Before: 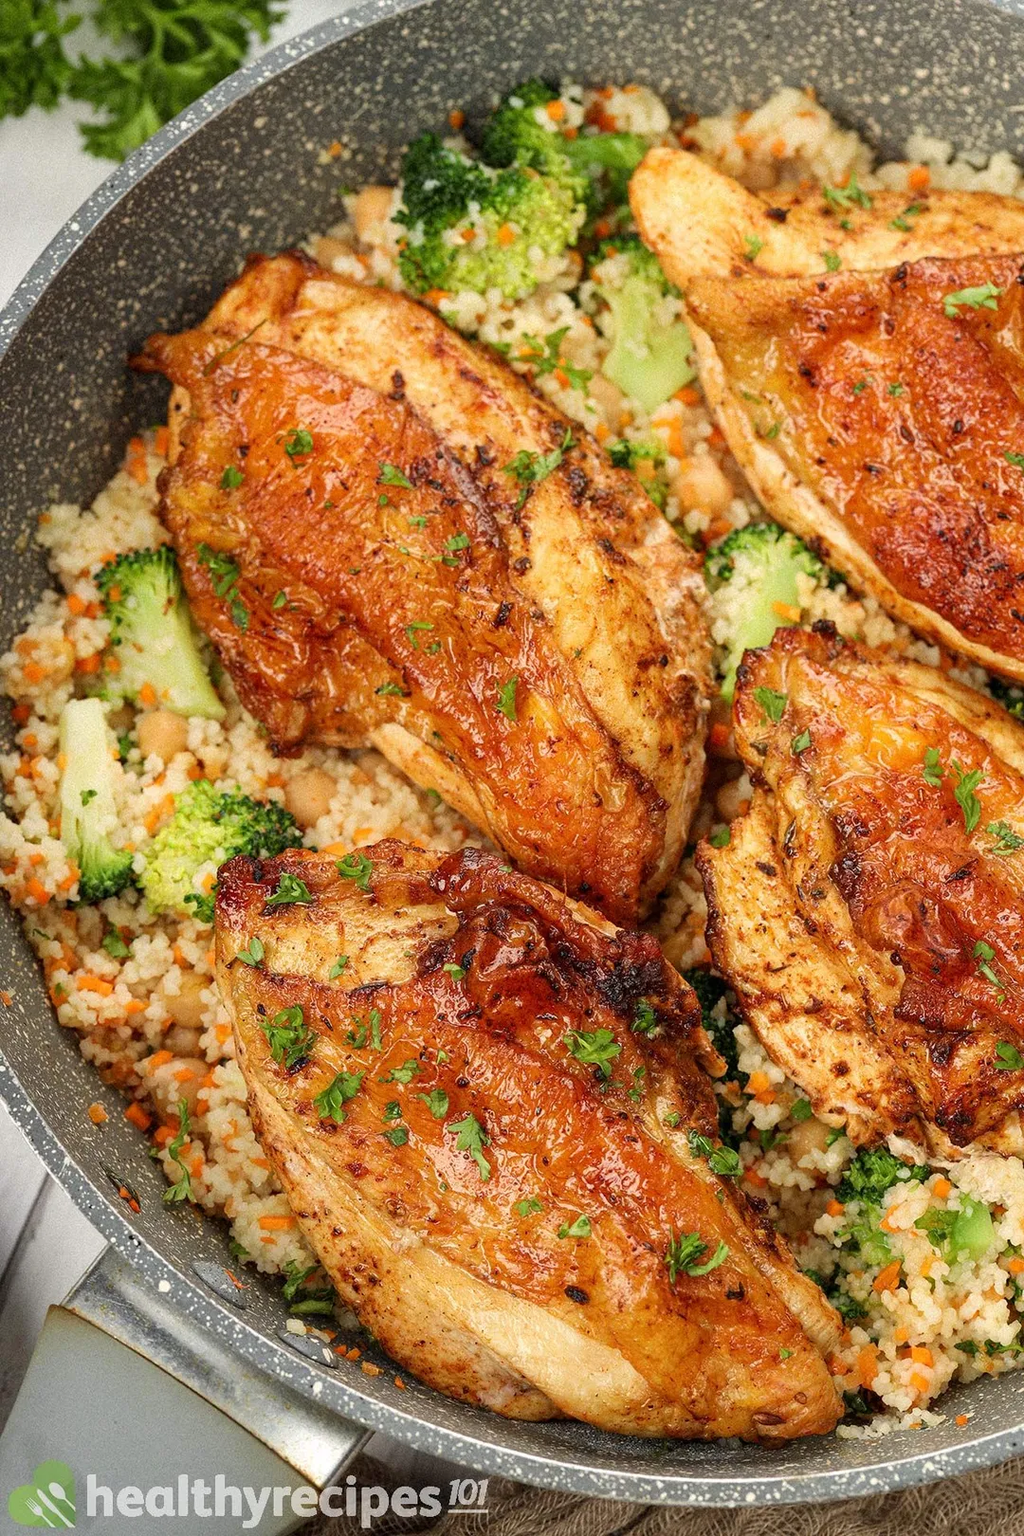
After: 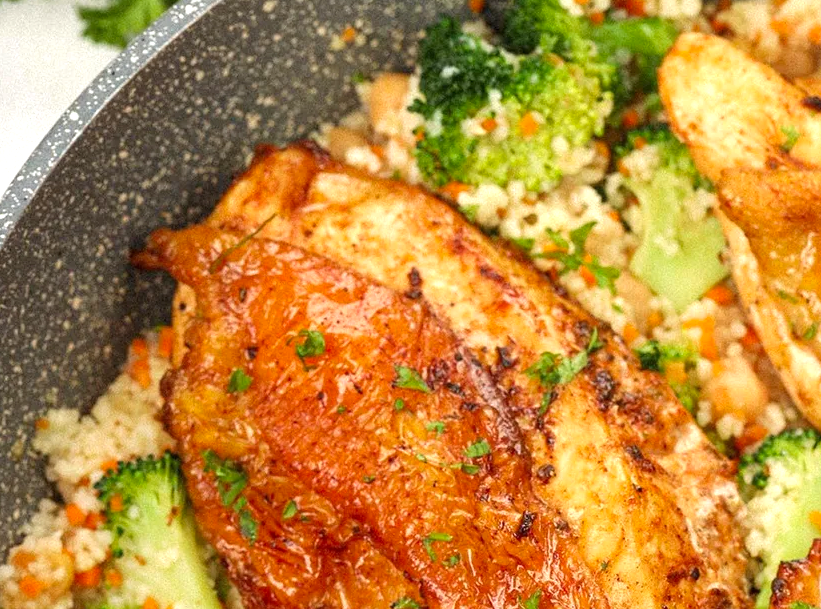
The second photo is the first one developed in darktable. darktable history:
exposure: black level correction 0, exposure 0.69 EV, compensate highlight preservation false
color zones: curves: ch0 [(0, 0.444) (0.143, 0.442) (0.286, 0.441) (0.429, 0.441) (0.571, 0.441) (0.714, 0.441) (0.857, 0.442) (1, 0.444)]
crop: left 0.535%, top 7.636%, right 23.434%, bottom 54.751%
